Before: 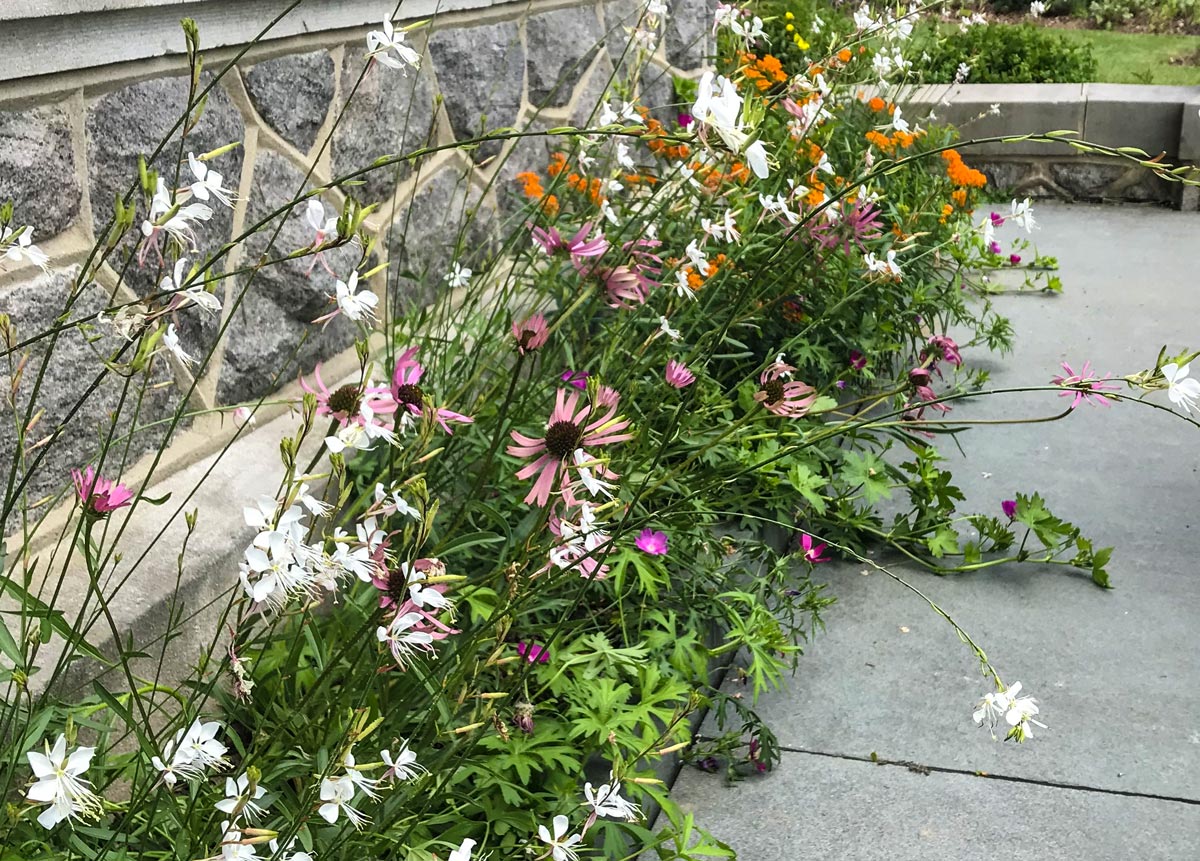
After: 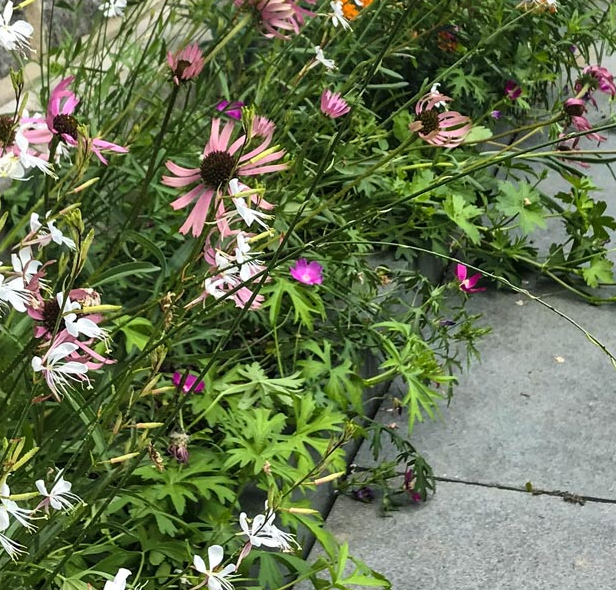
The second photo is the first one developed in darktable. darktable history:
crop and rotate: left 28.755%, top 31.395%, right 19.86%
shadows and highlights: soften with gaussian
